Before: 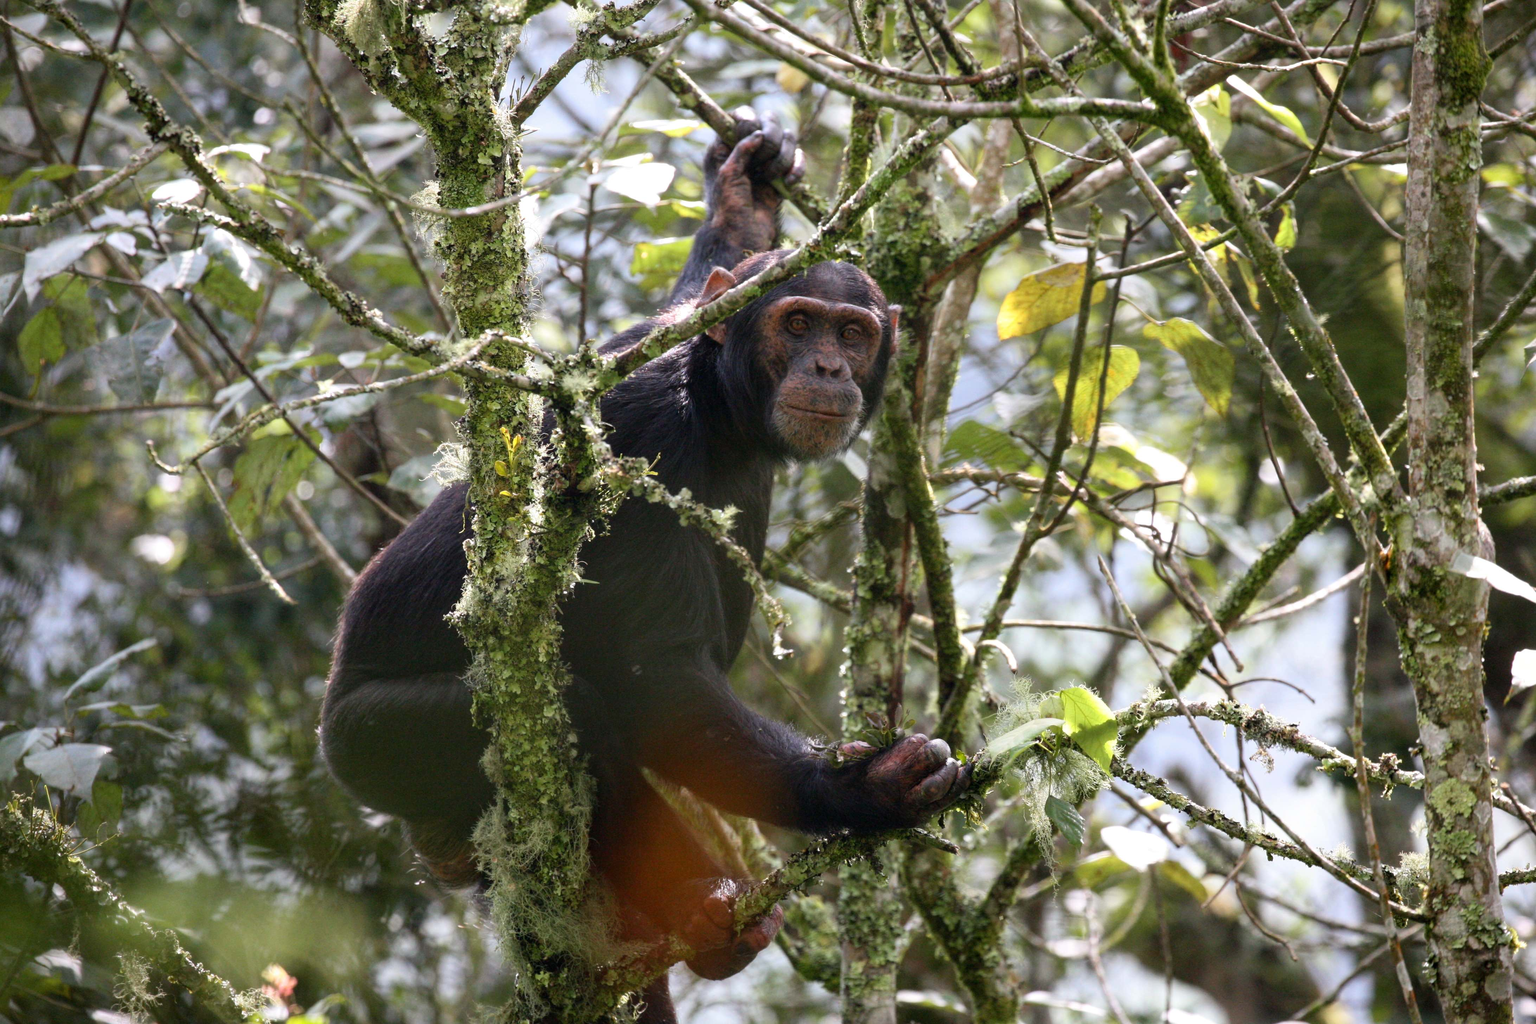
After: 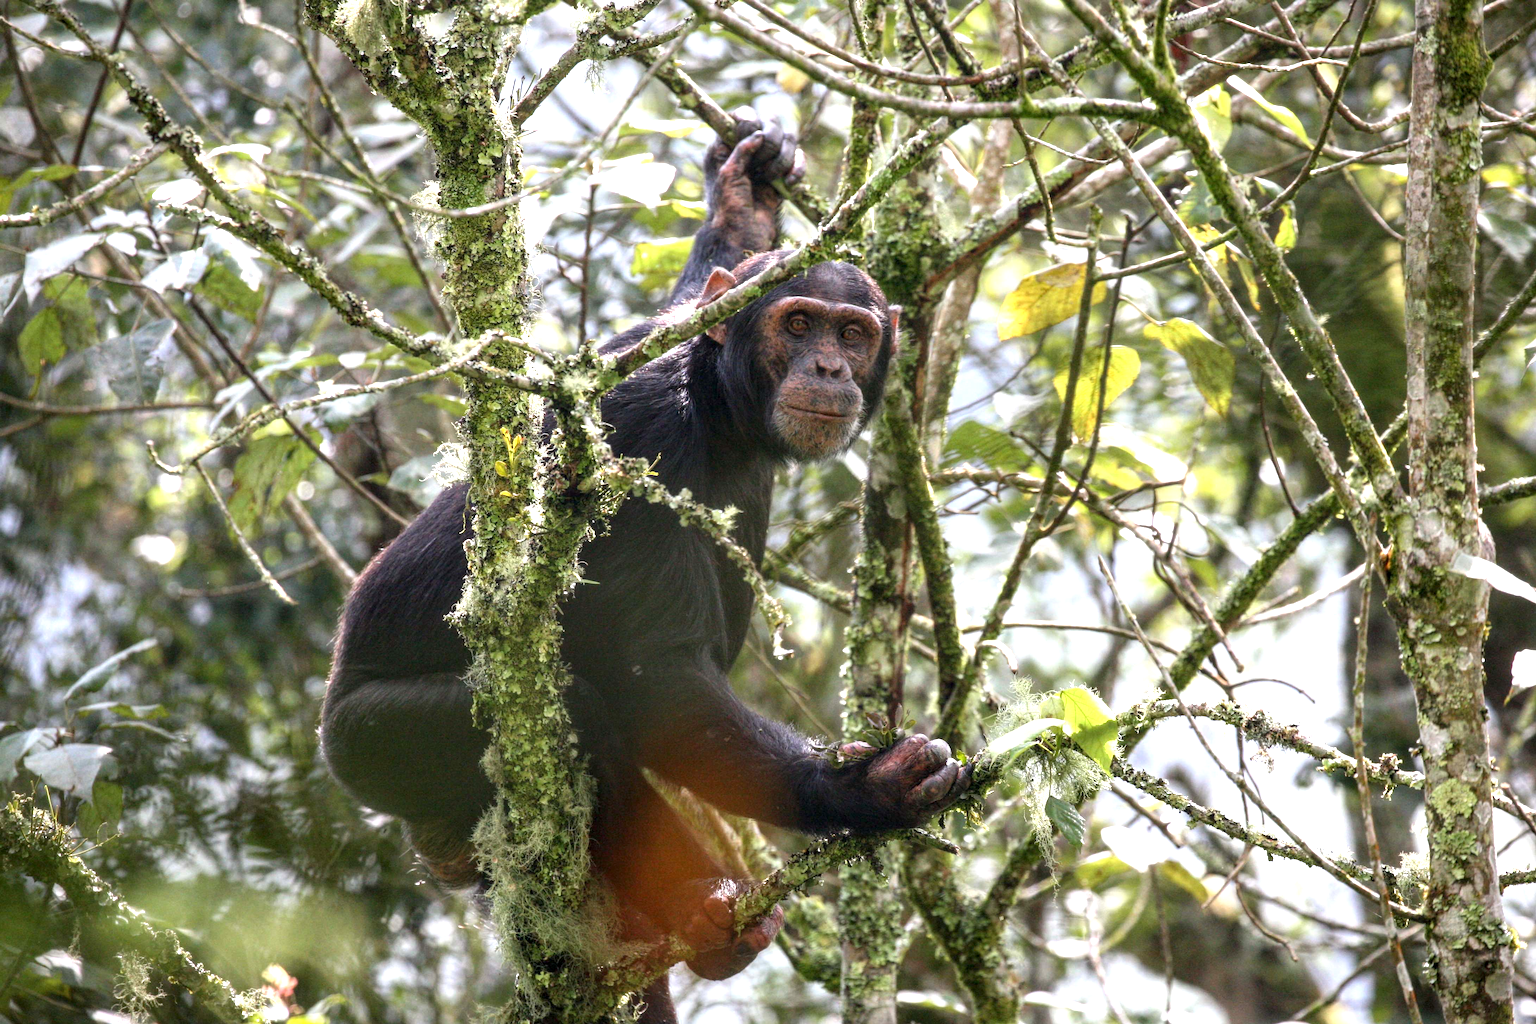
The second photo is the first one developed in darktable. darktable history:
local contrast: on, module defaults
exposure: exposure 0.661 EV, compensate highlight preservation false
